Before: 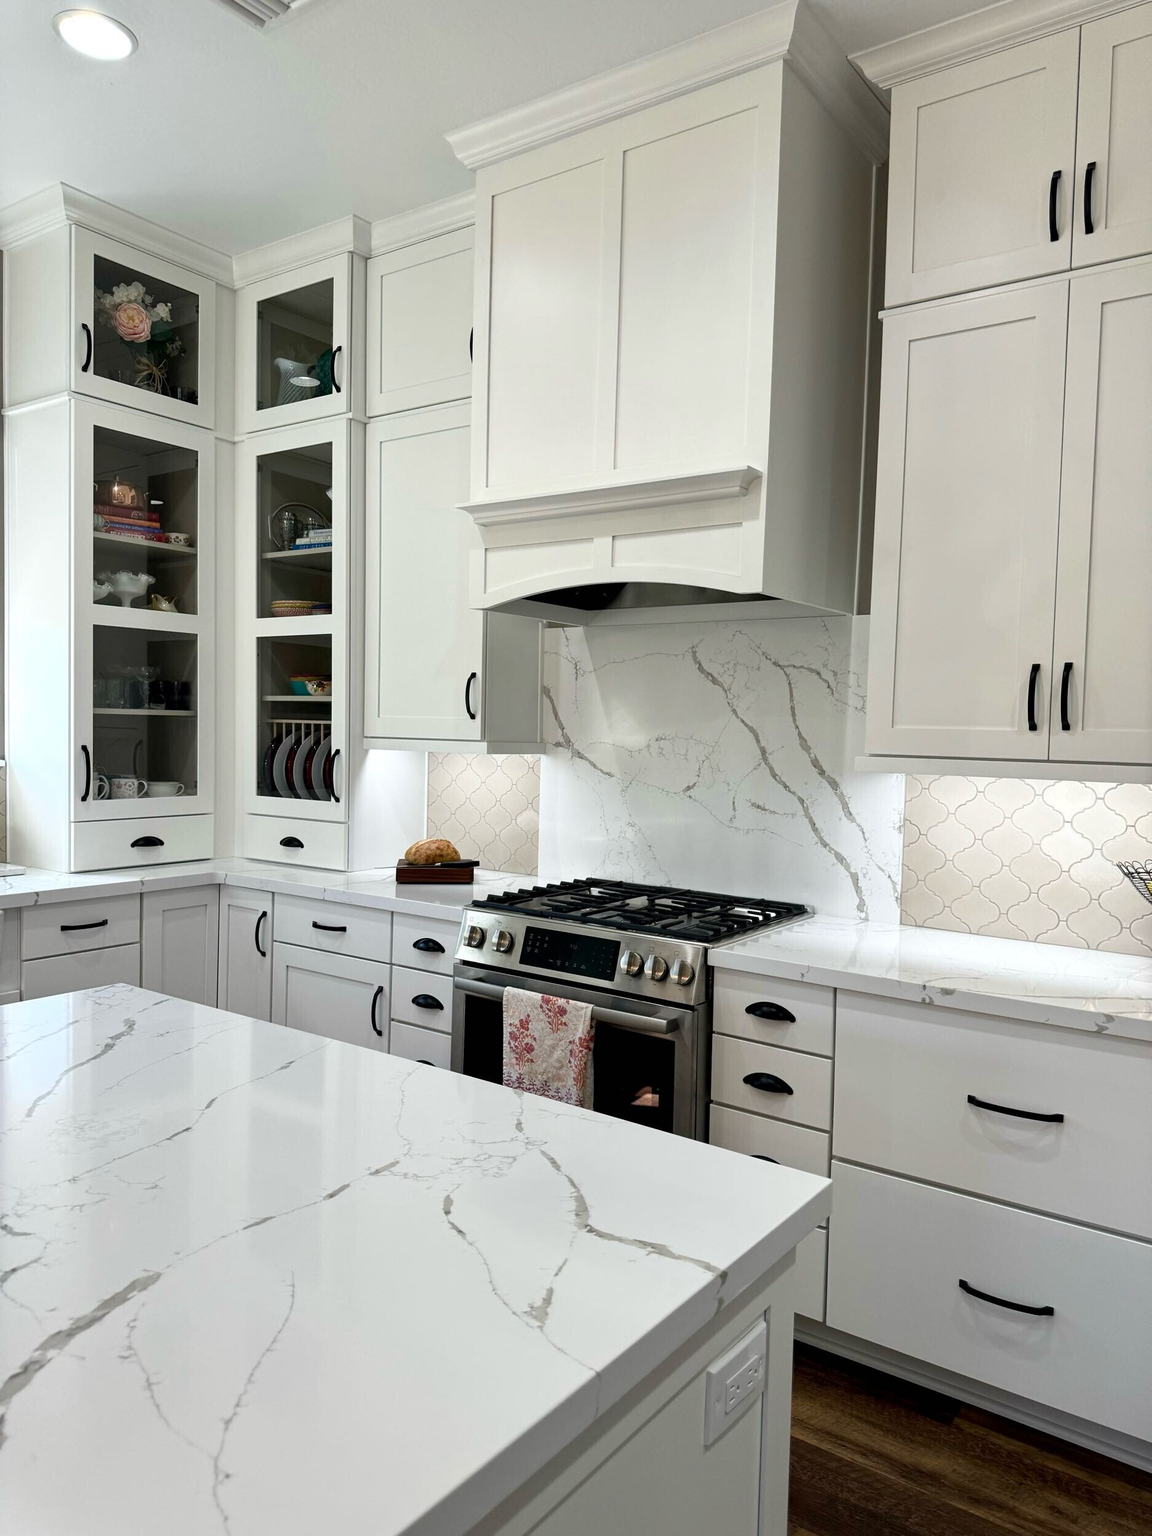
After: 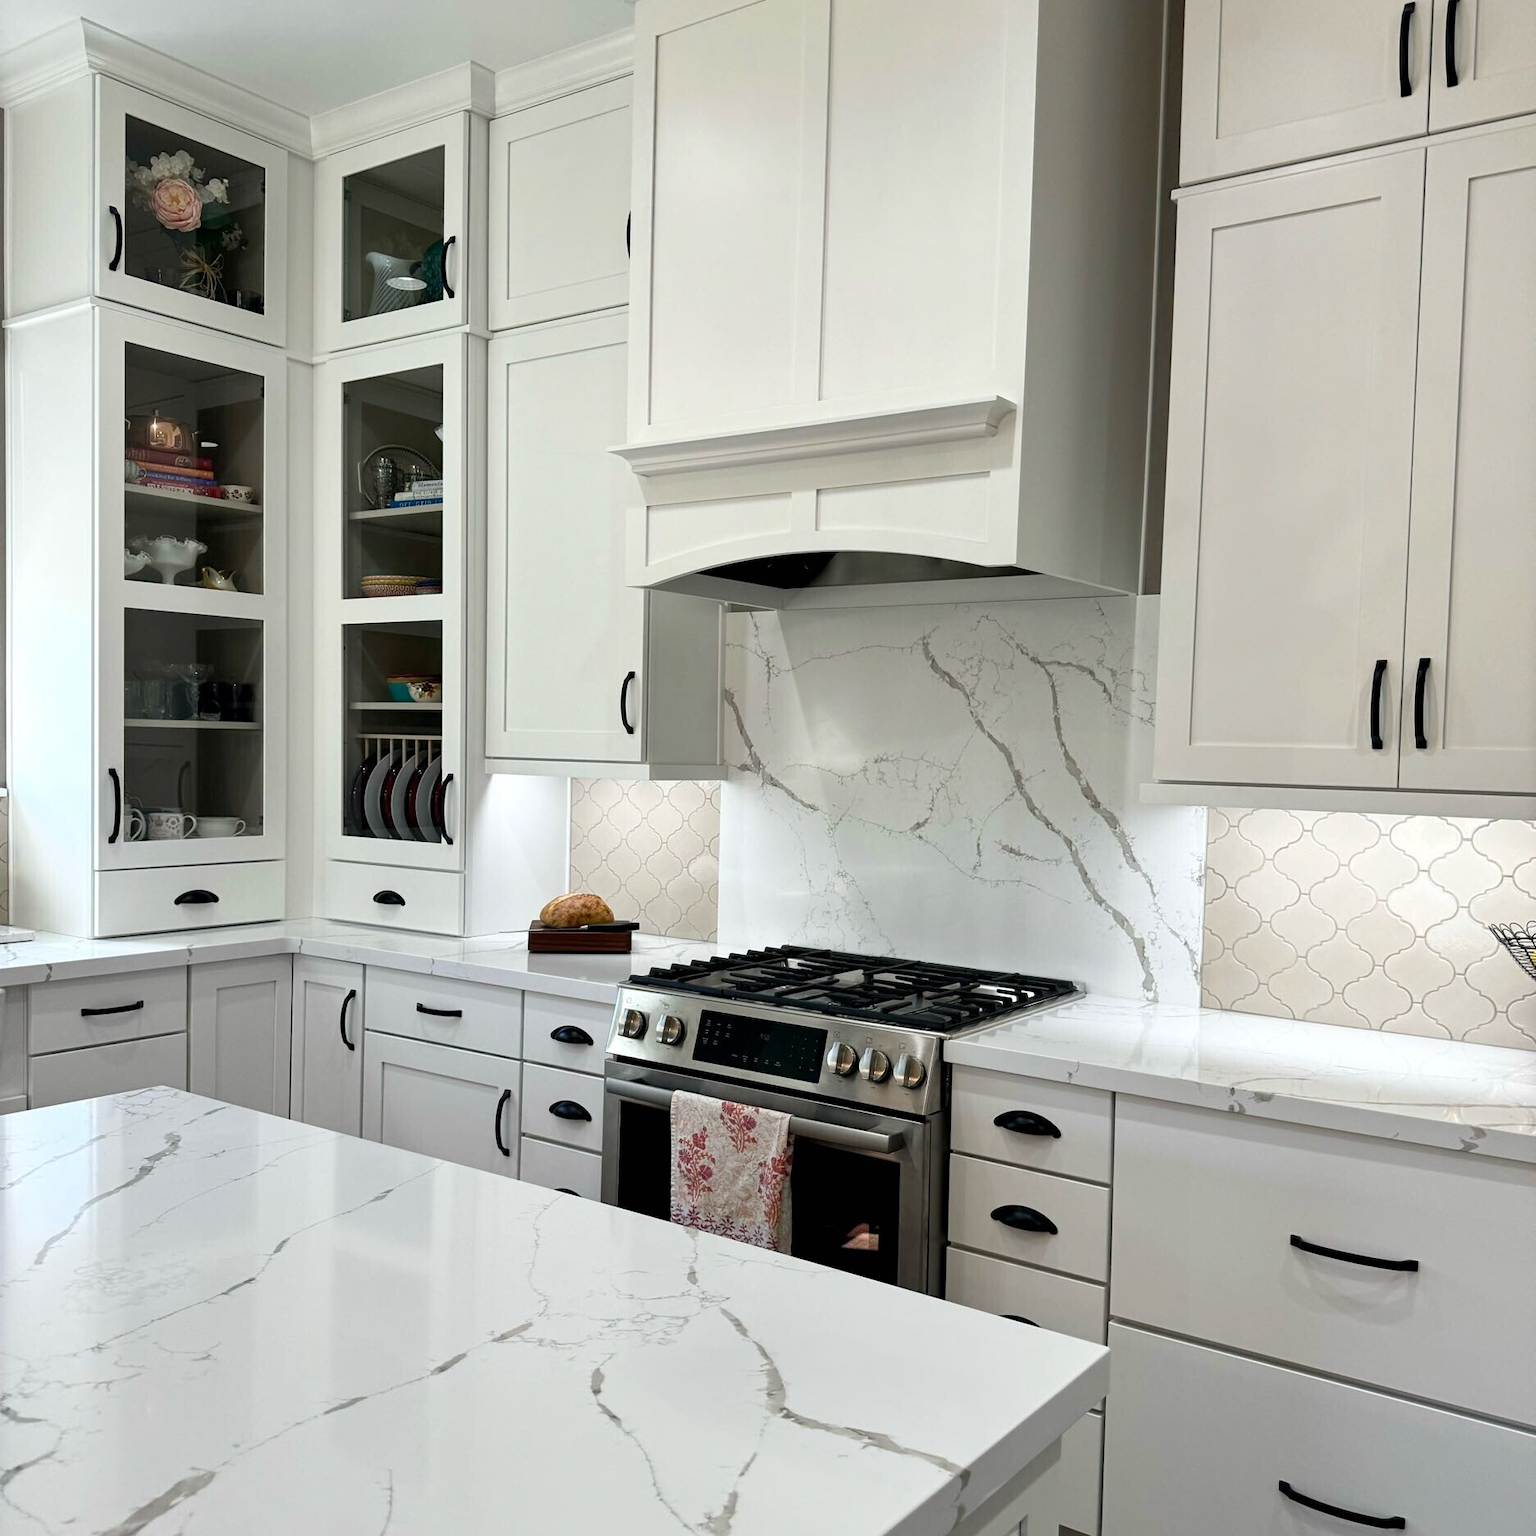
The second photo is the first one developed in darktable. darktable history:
crop: top 11.038%, bottom 13.962%
tone equalizer: on, module defaults
color balance rgb: global vibrance 6.81%, saturation formula JzAzBz (2021)
